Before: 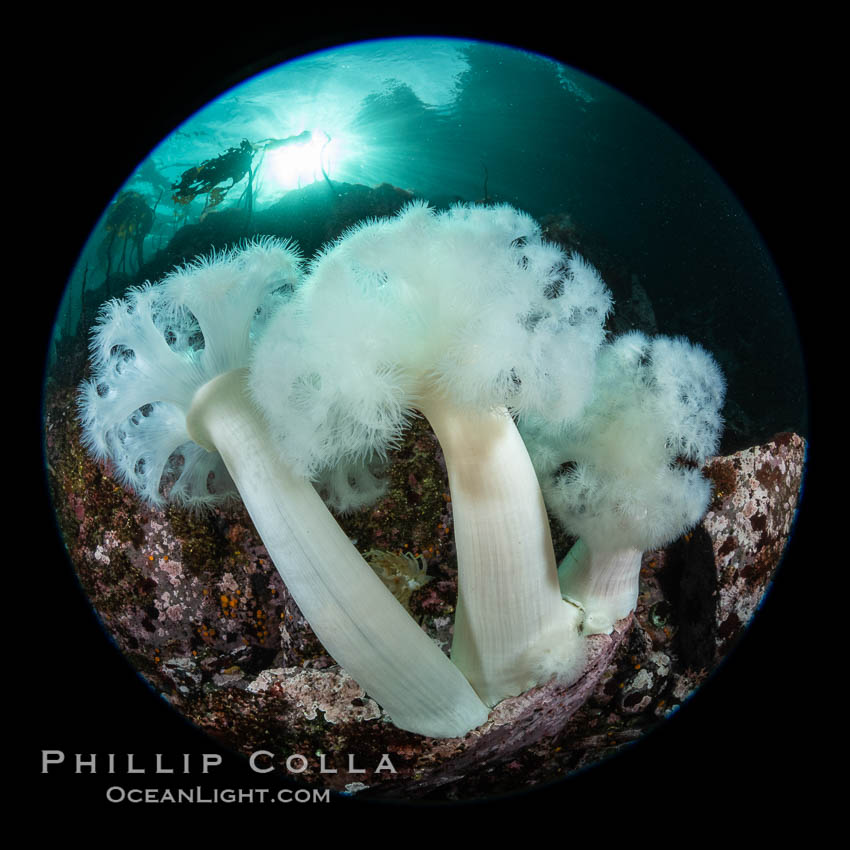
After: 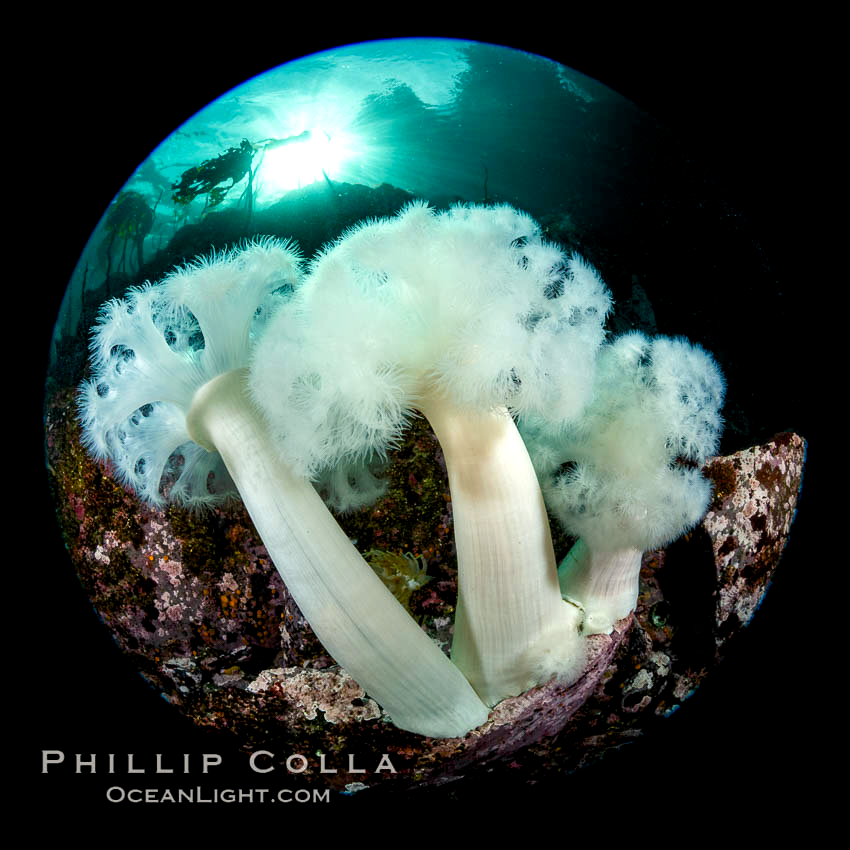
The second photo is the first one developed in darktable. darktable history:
color balance rgb: shadows lift › chroma 1%, shadows lift › hue 240.84°, highlights gain › chroma 2%, highlights gain › hue 73.2°, global offset › luminance -0.5%, perceptual saturation grading › global saturation 20%, perceptual saturation grading › highlights -25%, perceptual saturation grading › shadows 50%, global vibrance 15%
tone equalizer: -8 EV -0.417 EV, -7 EV -0.389 EV, -6 EV -0.333 EV, -5 EV -0.222 EV, -3 EV 0.222 EV, -2 EV 0.333 EV, -1 EV 0.389 EV, +0 EV 0.417 EV, edges refinement/feathering 500, mask exposure compensation -1.57 EV, preserve details no
